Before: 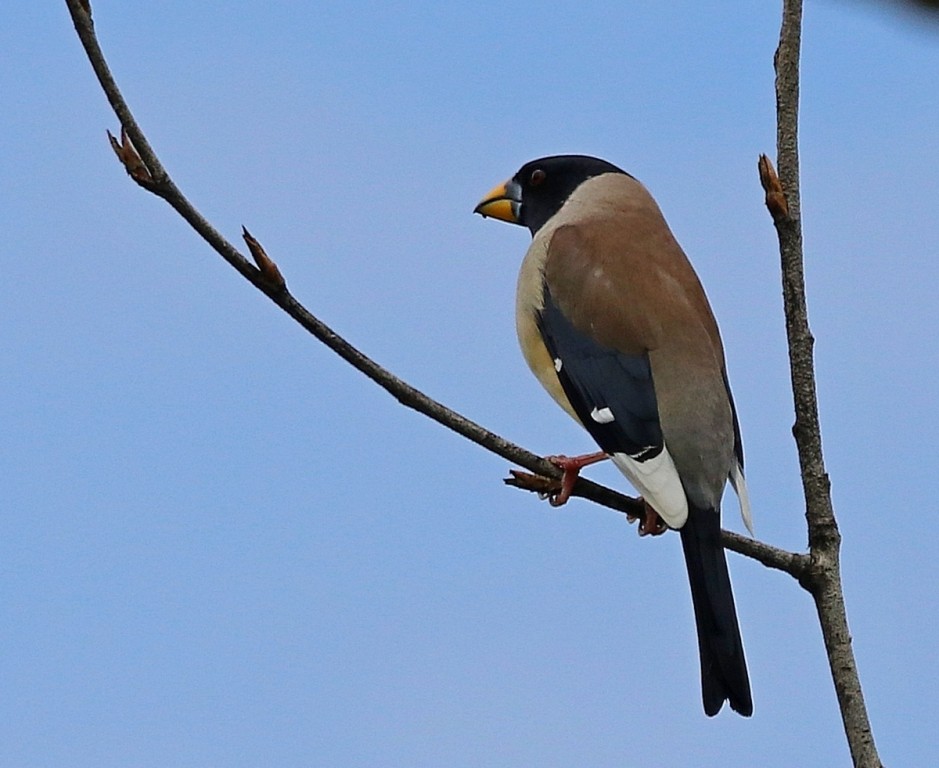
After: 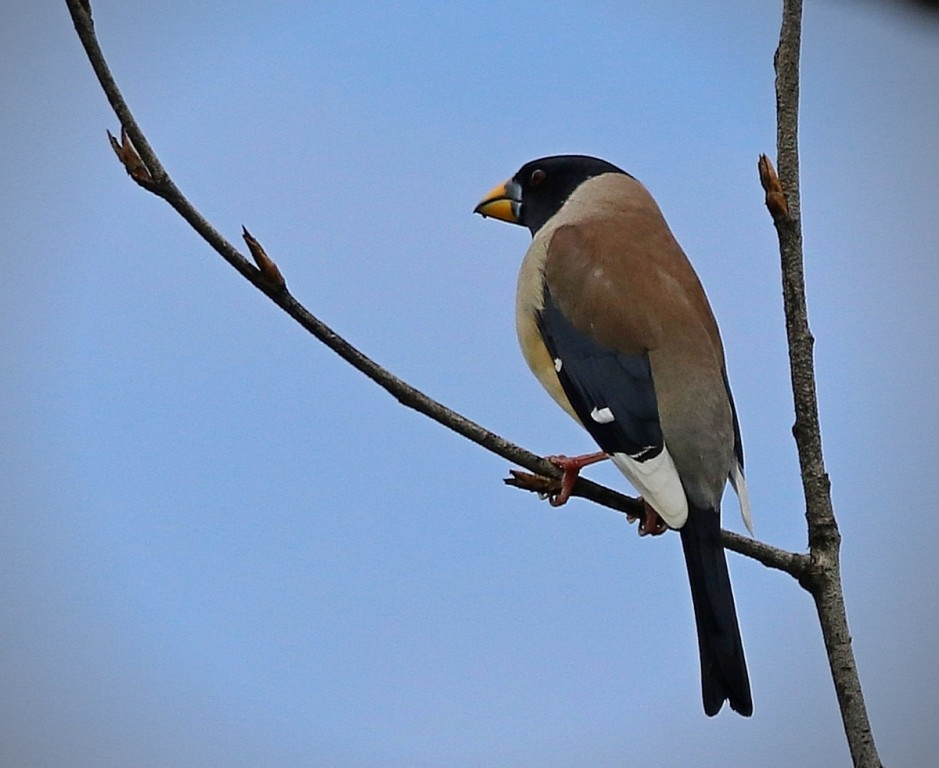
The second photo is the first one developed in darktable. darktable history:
vignetting: fall-off start 79.93%, center (-0.032, -0.036)
